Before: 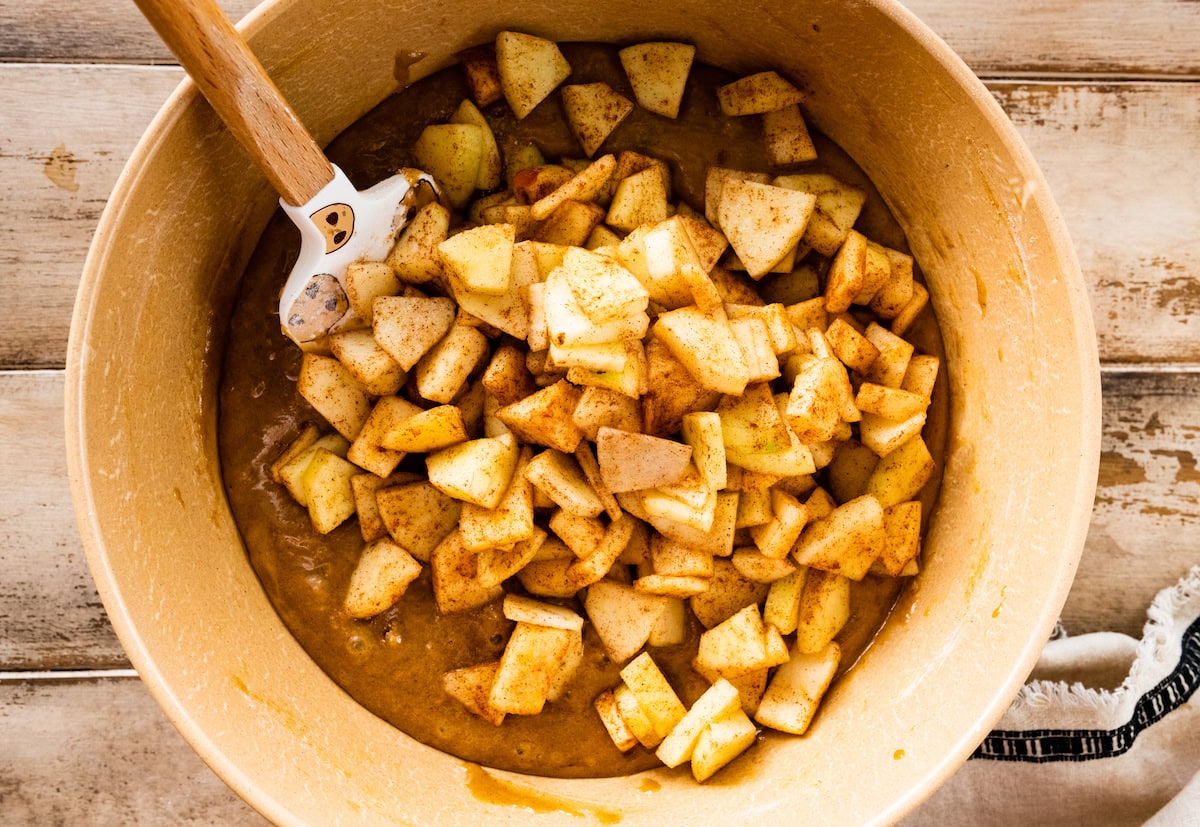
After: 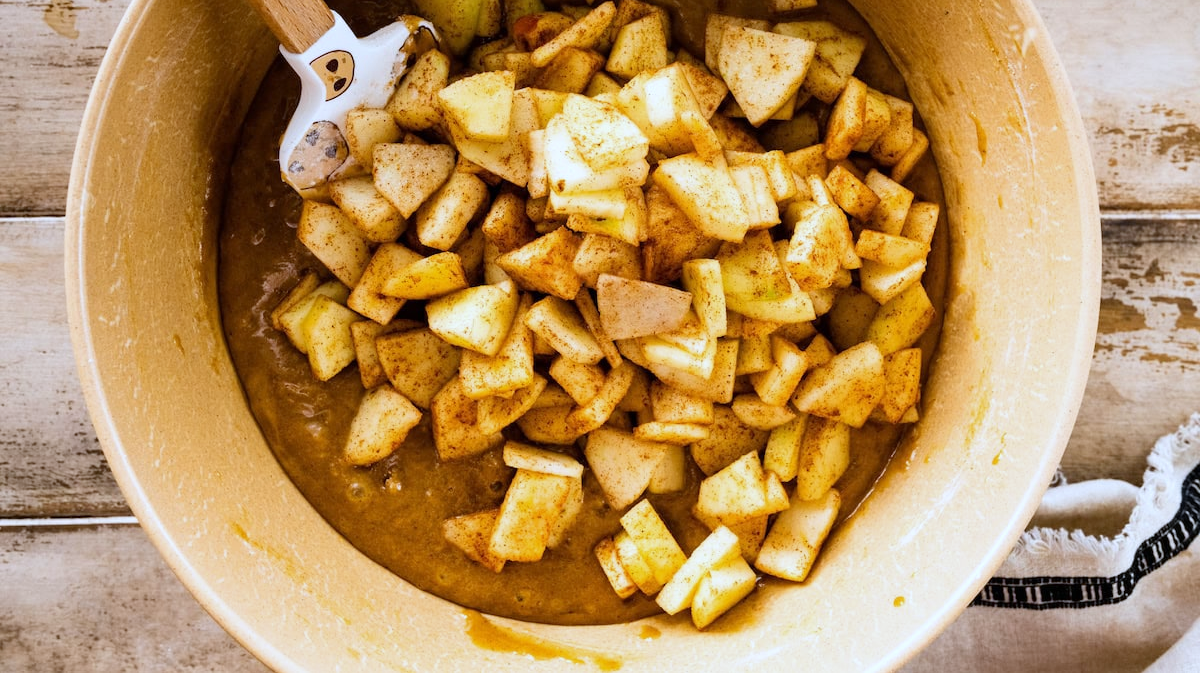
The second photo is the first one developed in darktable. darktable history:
crop and rotate: top 18.507%
white balance: red 0.931, blue 1.11
